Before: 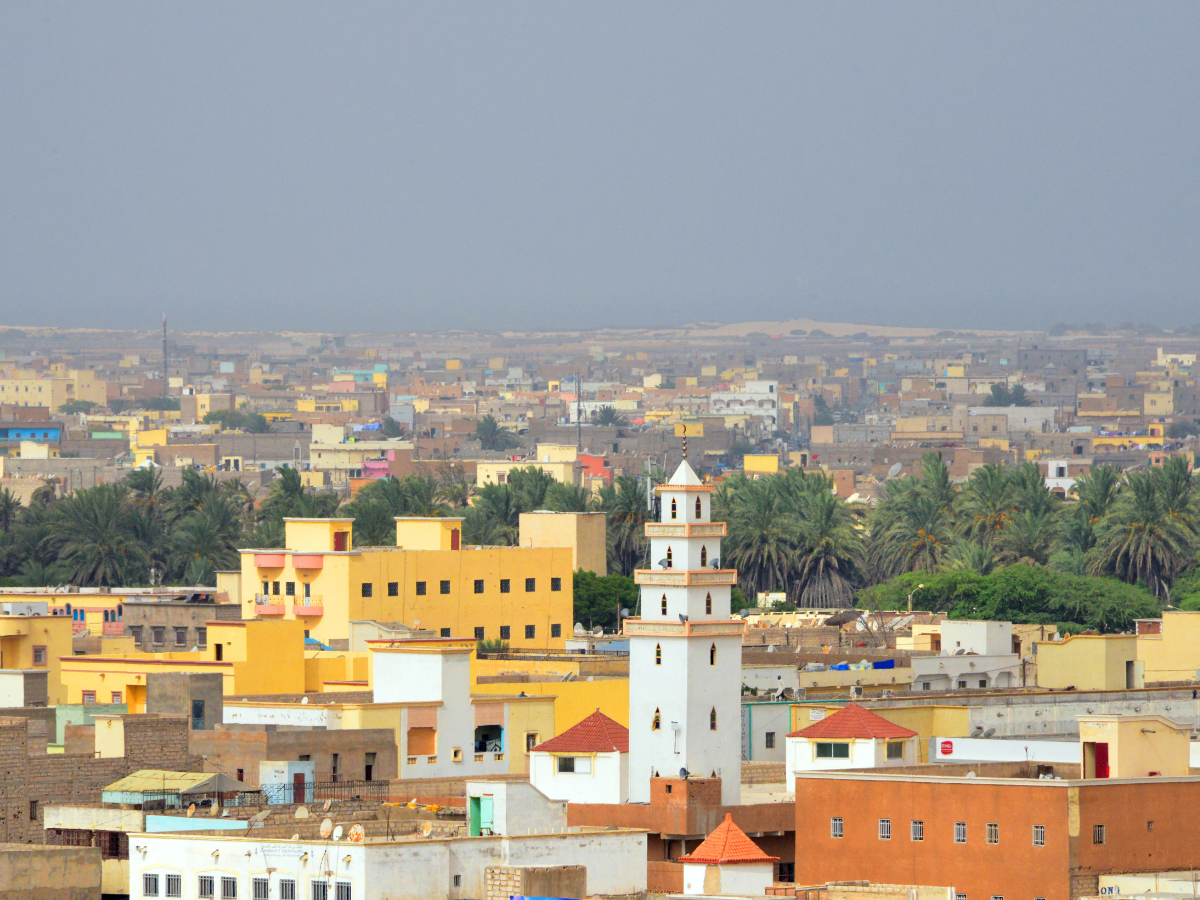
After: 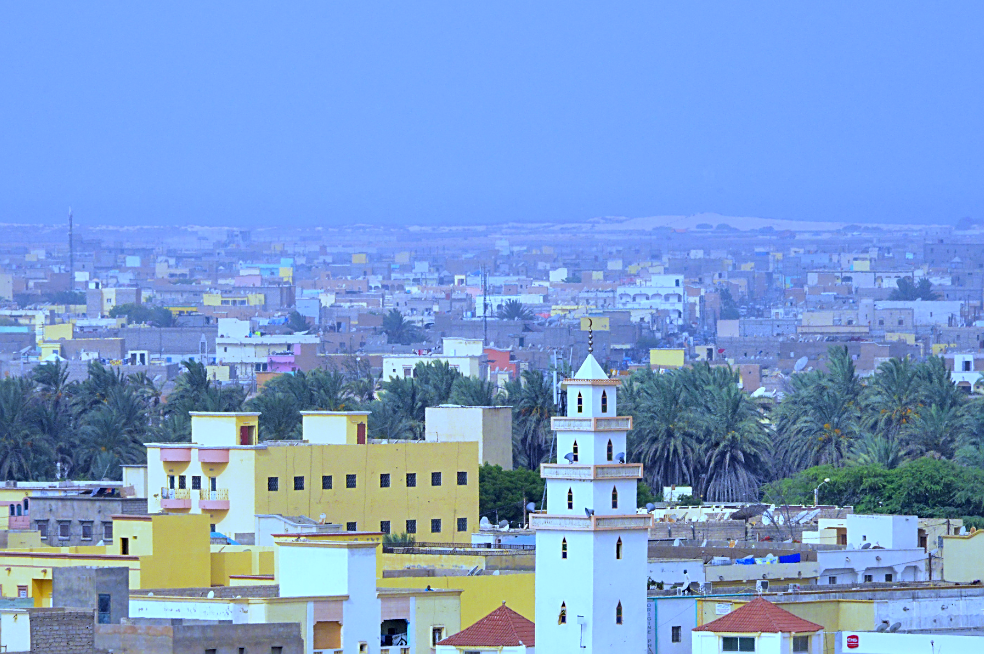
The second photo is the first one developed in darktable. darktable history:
crop: left 7.856%, top 11.836%, right 10.12%, bottom 15.387%
sharpen: on, module defaults
white balance: red 0.766, blue 1.537
exposure: black level correction 0.001, compensate highlight preservation false
